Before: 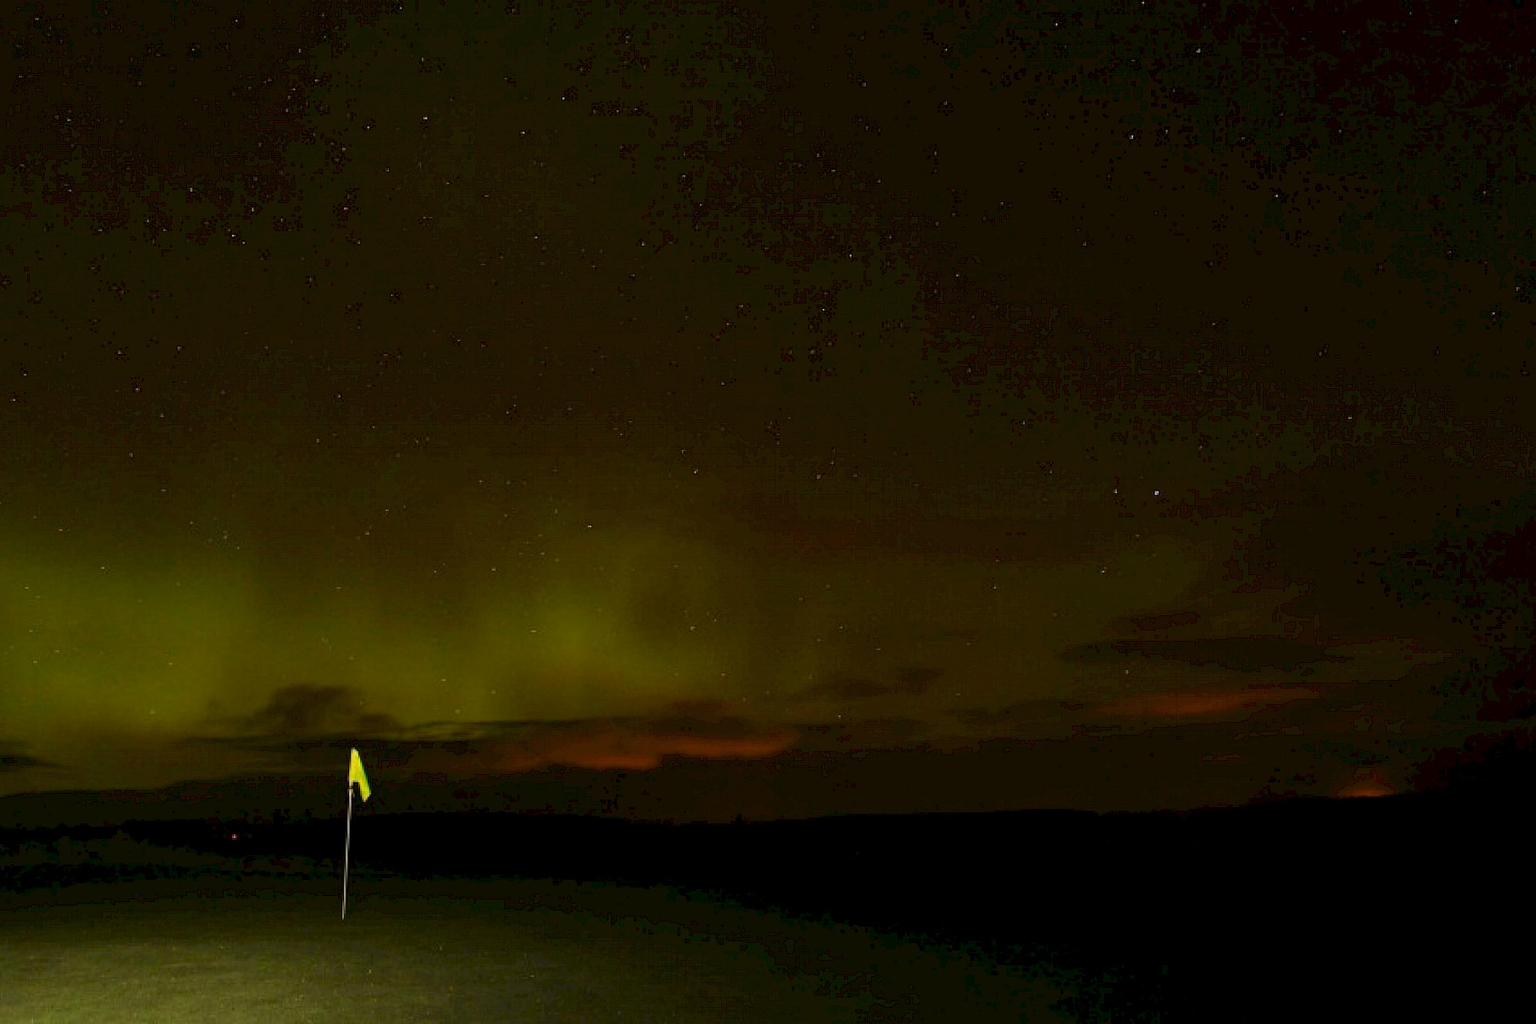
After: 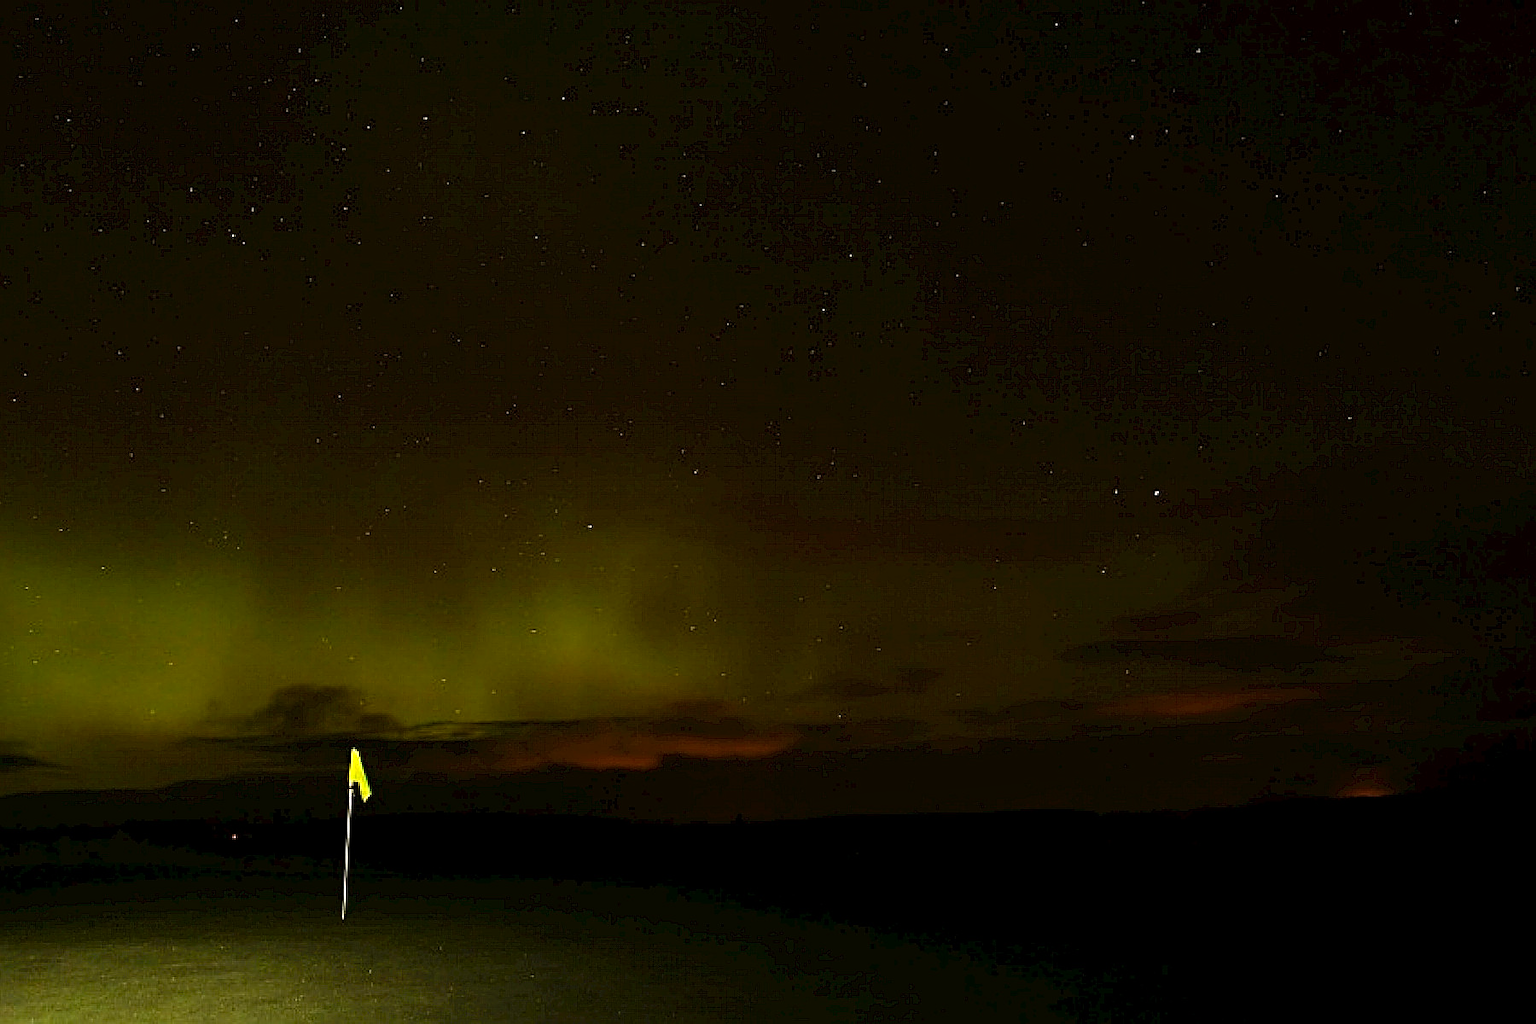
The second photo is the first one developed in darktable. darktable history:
tone equalizer: -8 EV -0.713 EV, -7 EV -0.702 EV, -6 EV -0.635 EV, -5 EV -0.403 EV, -3 EV 0.377 EV, -2 EV 0.6 EV, -1 EV 0.676 EV, +0 EV 0.749 EV
color balance rgb: highlights gain › chroma 0.199%, highlights gain › hue 331.69°, perceptual saturation grading › global saturation 0.291%, global vibrance 20%
sharpen: radius 1.632, amount 1.303
